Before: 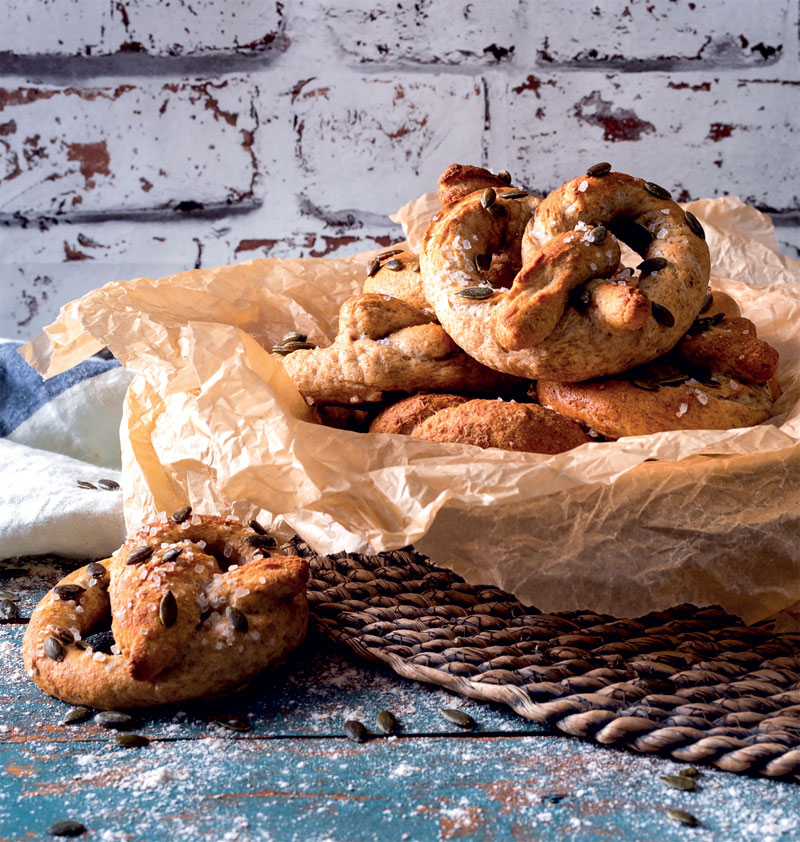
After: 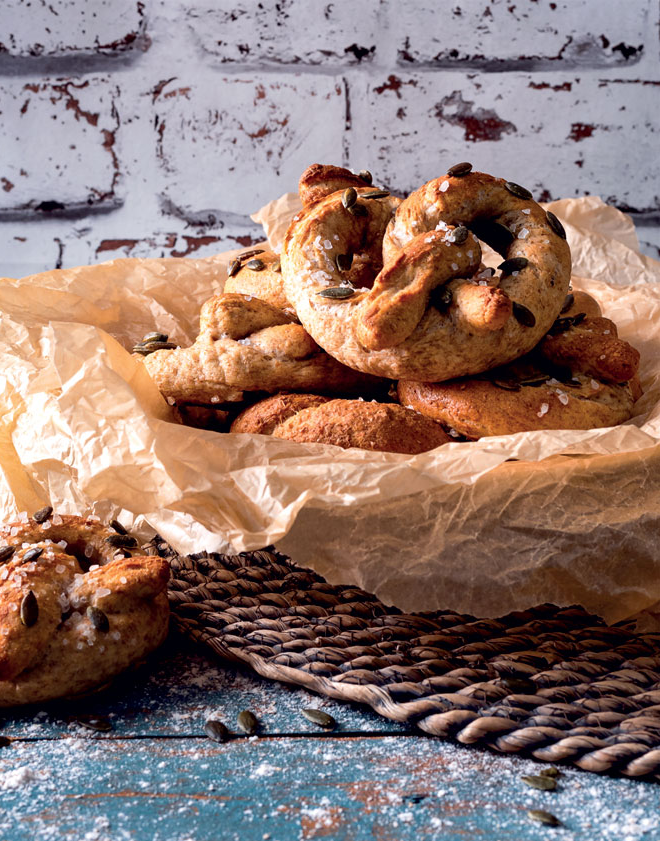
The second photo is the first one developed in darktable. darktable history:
crop: left 17.44%, bottom 0.039%
